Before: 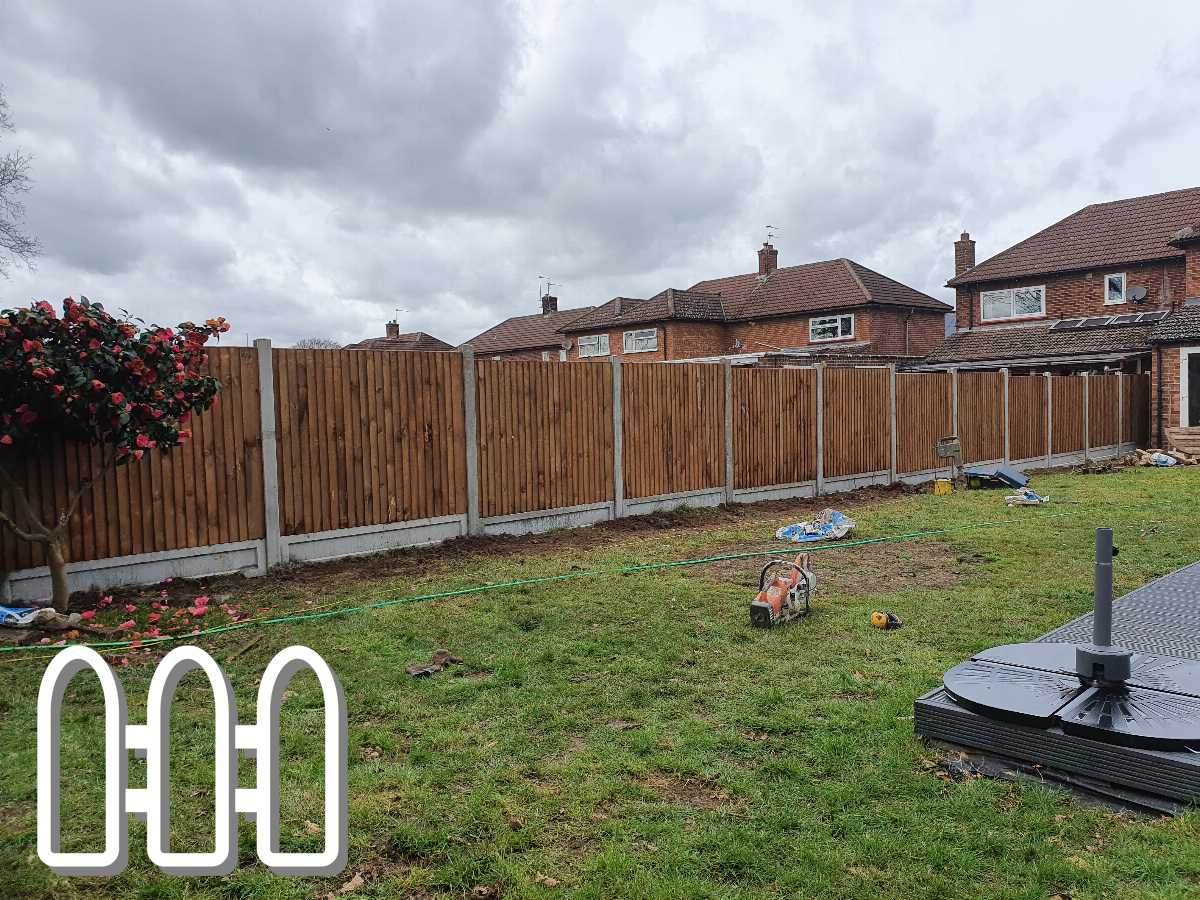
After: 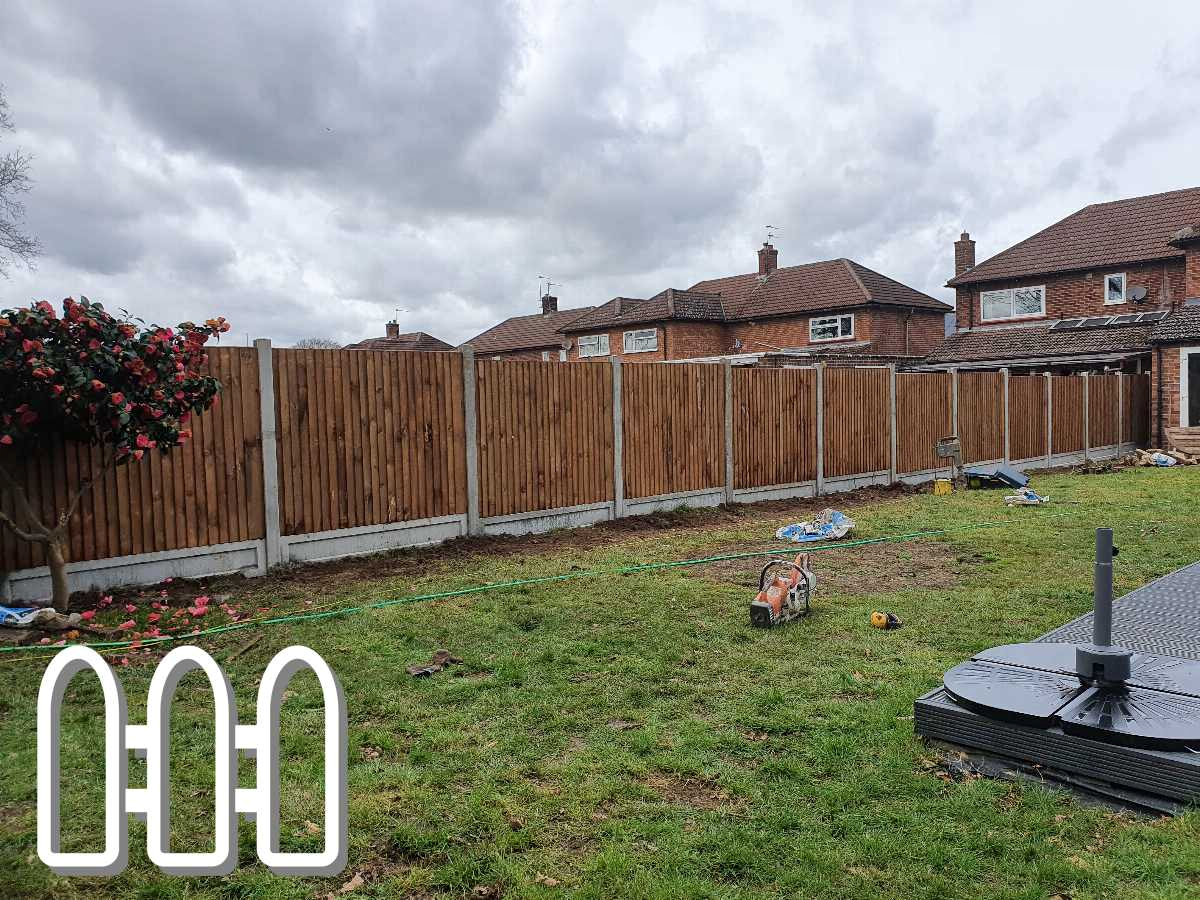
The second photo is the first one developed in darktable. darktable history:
local contrast: mode bilateral grid, contrast 19, coarseness 50, detail 119%, midtone range 0.2
